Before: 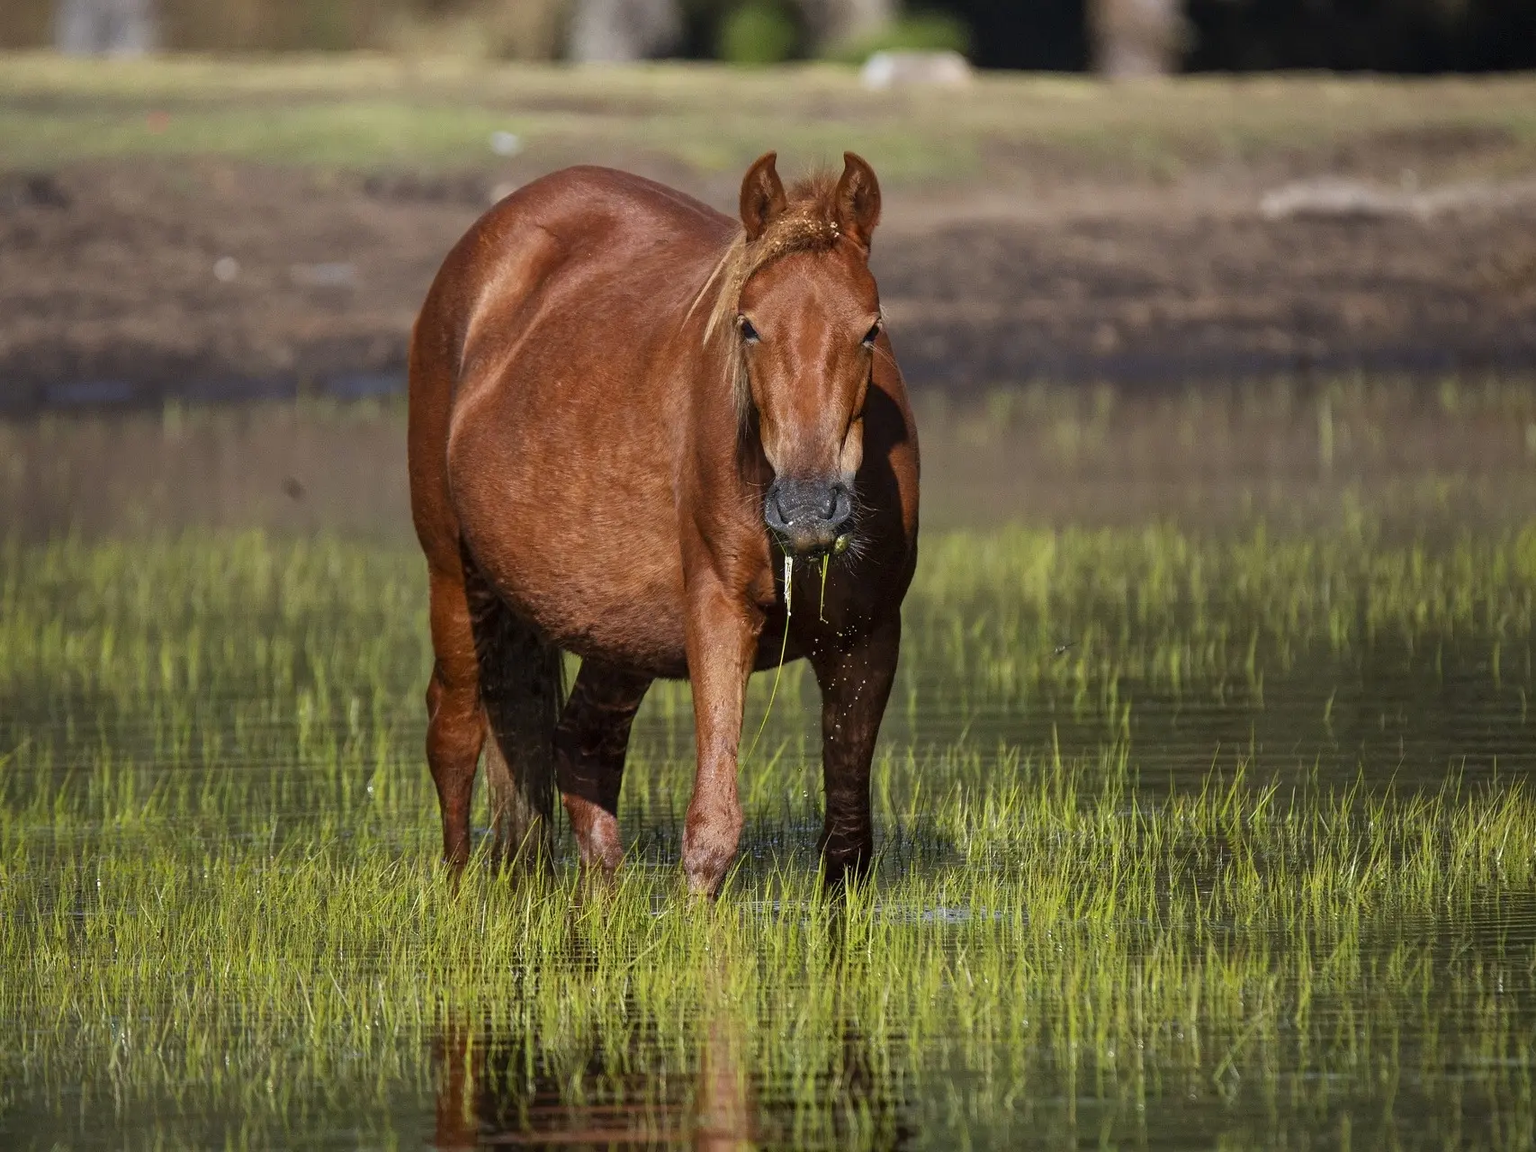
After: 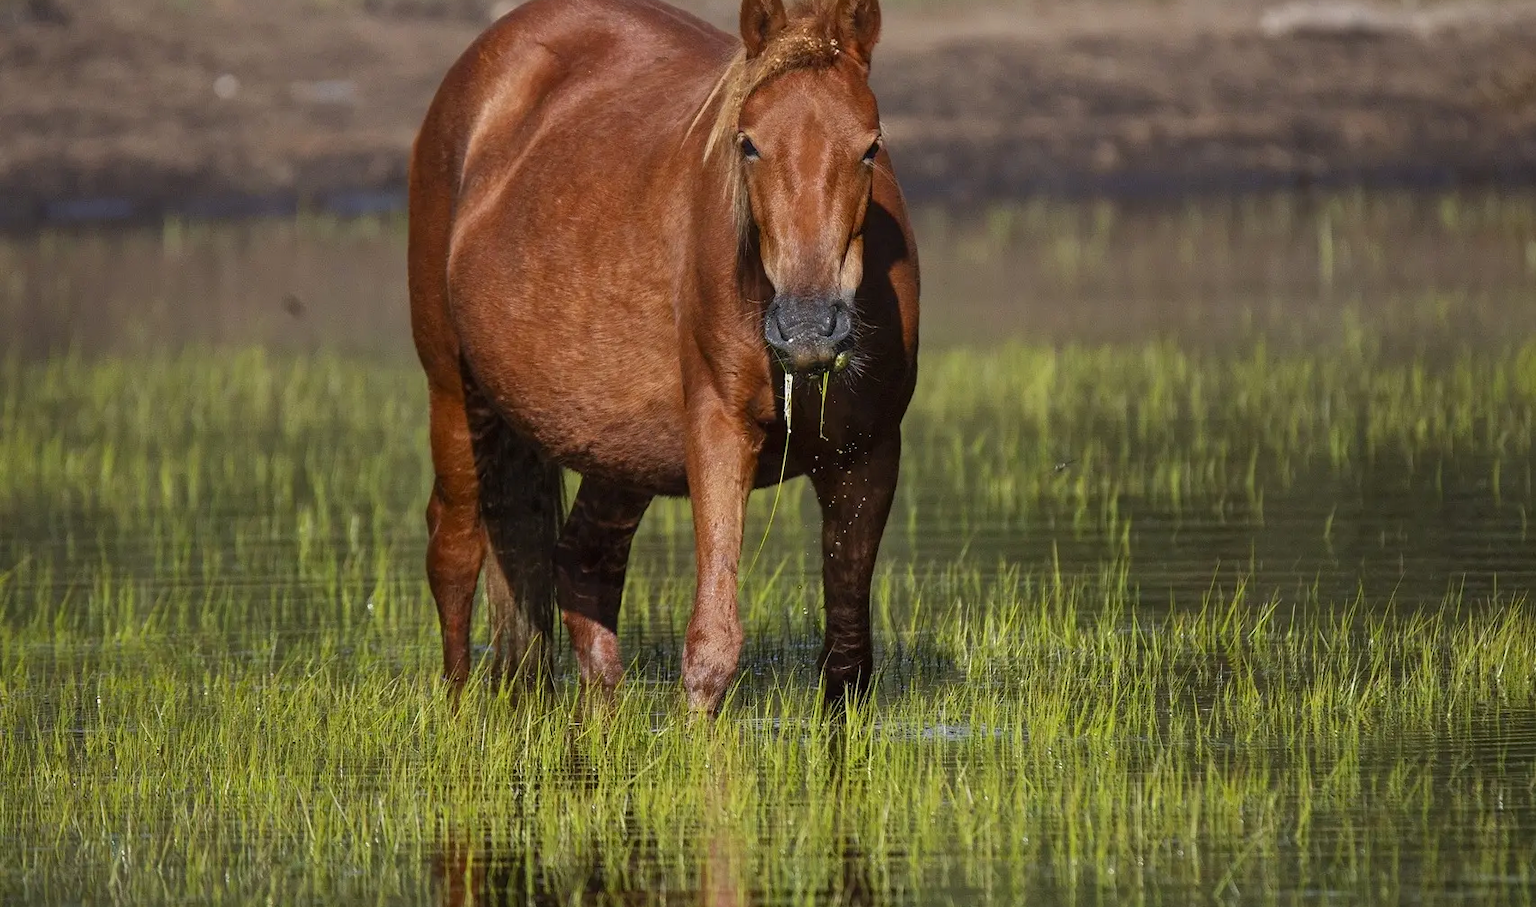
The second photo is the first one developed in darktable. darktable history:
crop and rotate: top 15.863%, bottom 5.313%
contrast brightness saturation: contrast -0.024, brightness -0.012, saturation 0.043
